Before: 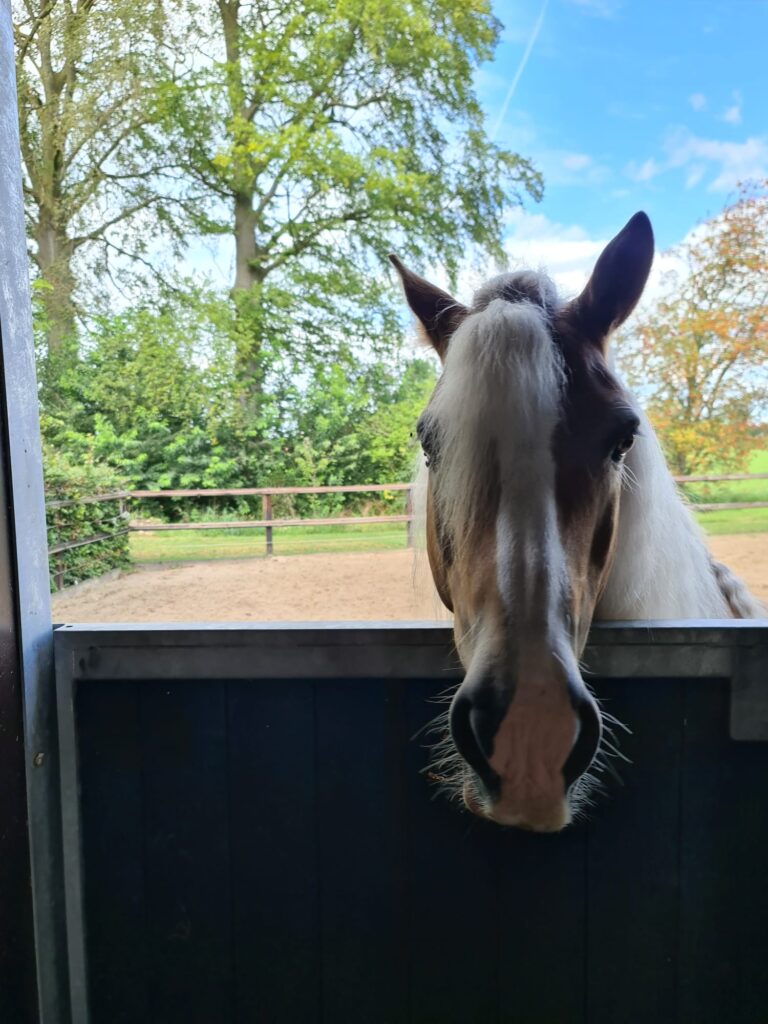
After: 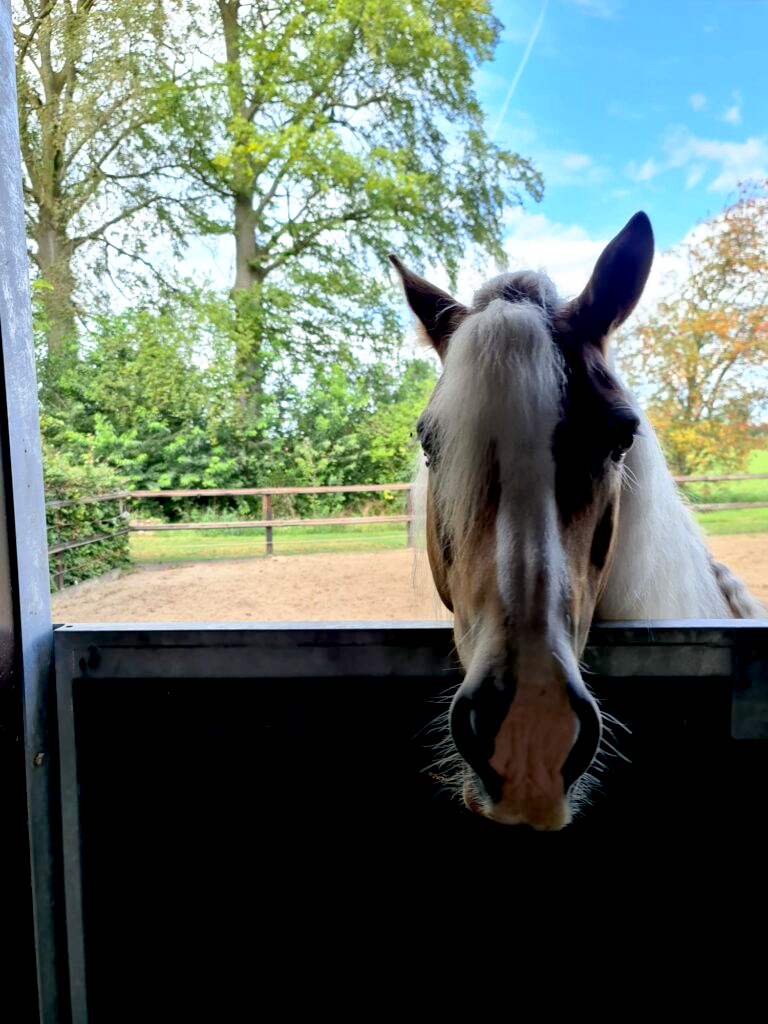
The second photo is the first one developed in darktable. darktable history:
base curve: curves: ch0 [(0.017, 0) (0.425, 0.441) (0.844, 0.933) (1, 1)], preserve colors none
